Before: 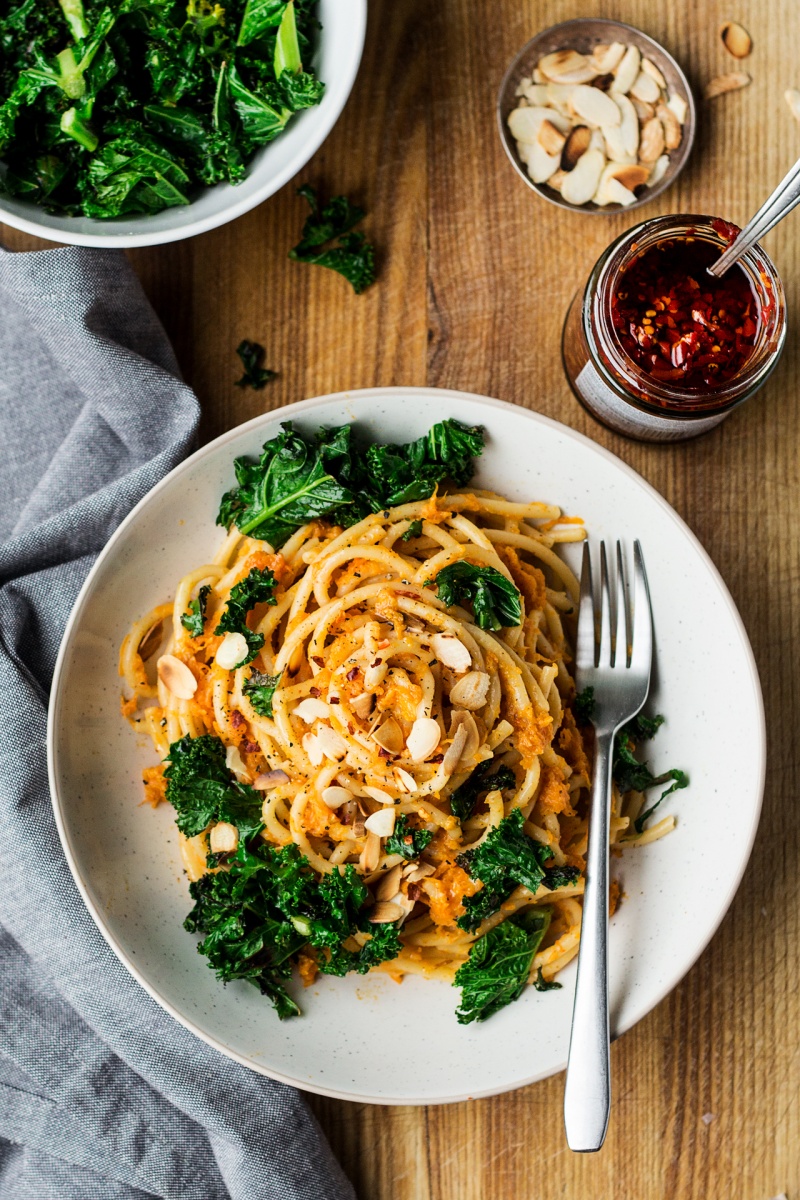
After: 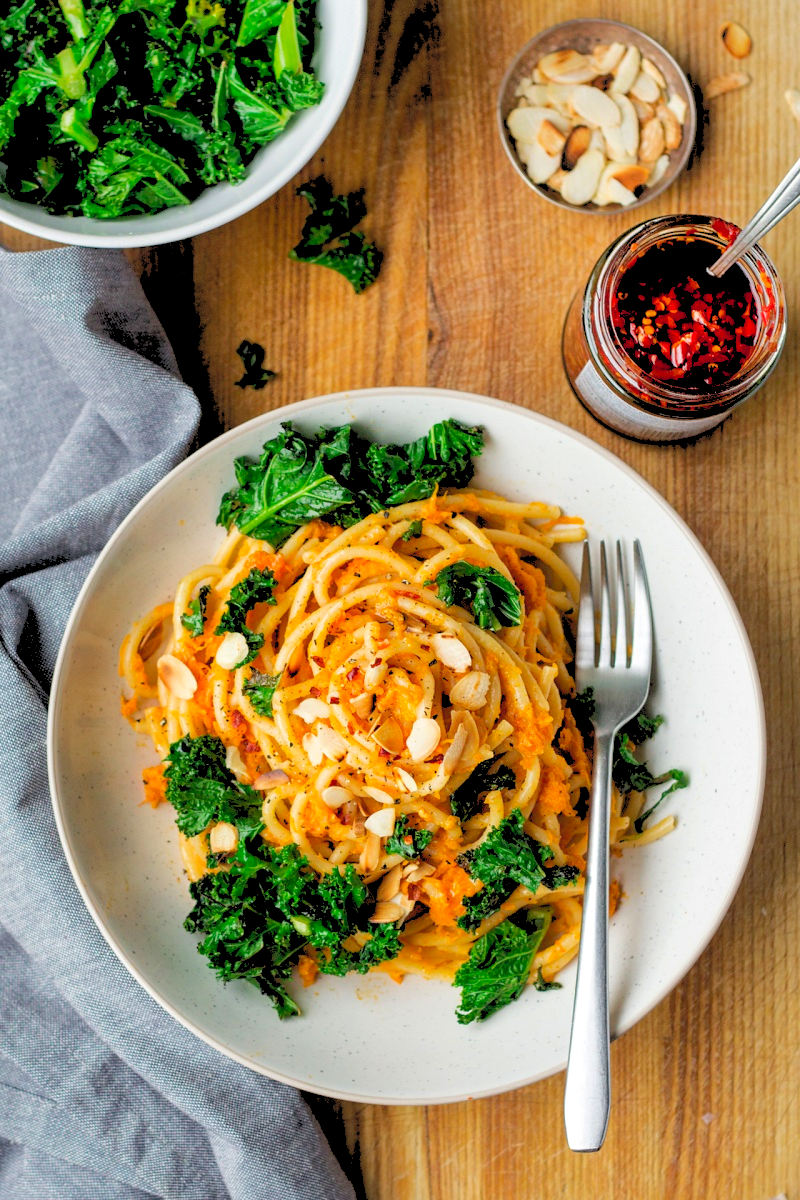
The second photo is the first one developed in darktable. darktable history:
shadows and highlights: shadows 60, highlights -60
exposure: exposure -0.021 EV, compensate highlight preservation false
levels: levels [0.072, 0.414, 0.976]
